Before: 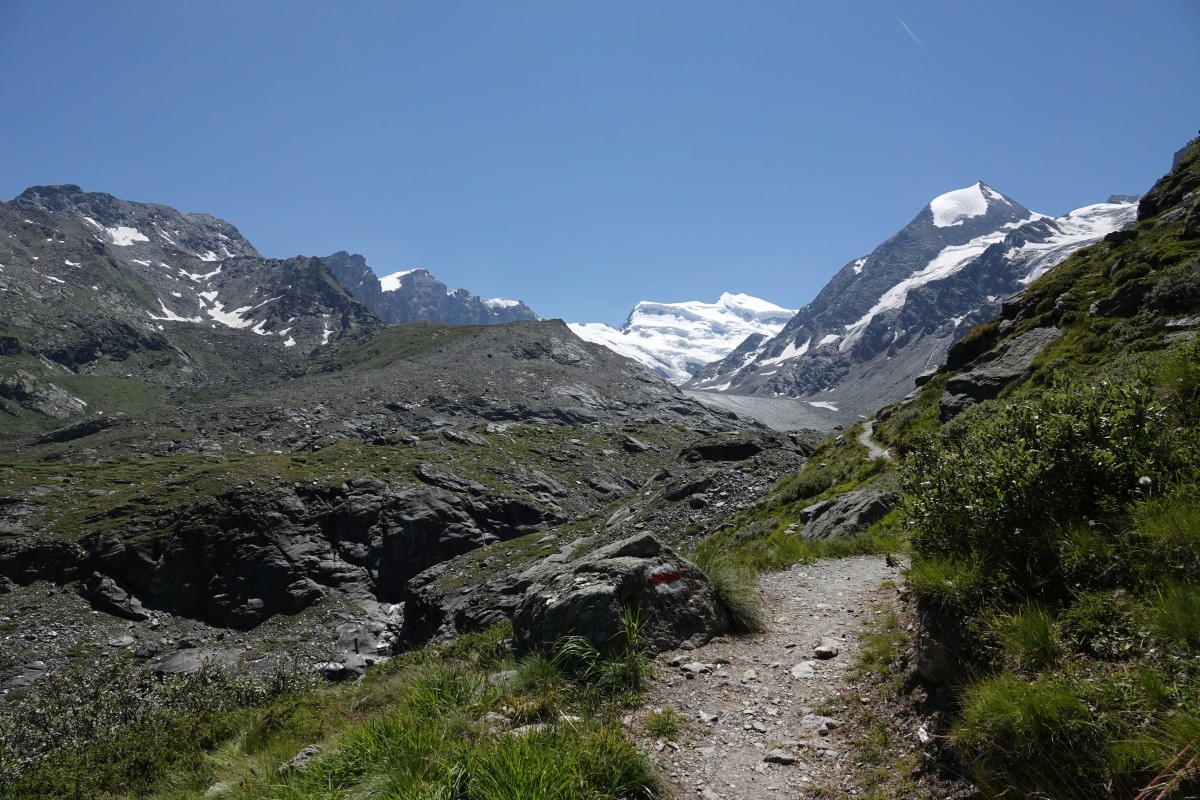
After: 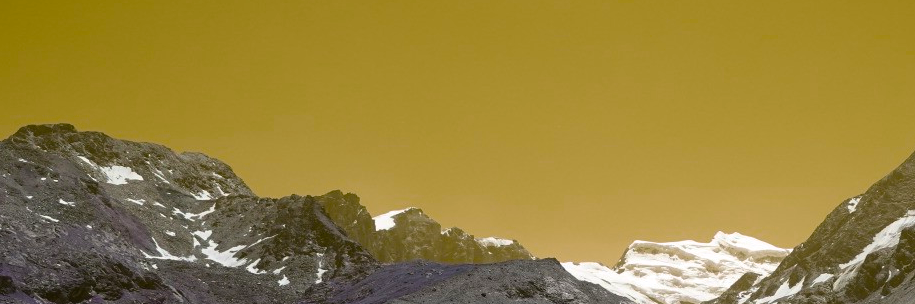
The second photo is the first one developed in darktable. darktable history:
crop: left 0.579%, top 7.627%, right 23.167%, bottom 54.275%
color balance rgb: hue shift 180°, global vibrance 50%, contrast 0.32%
